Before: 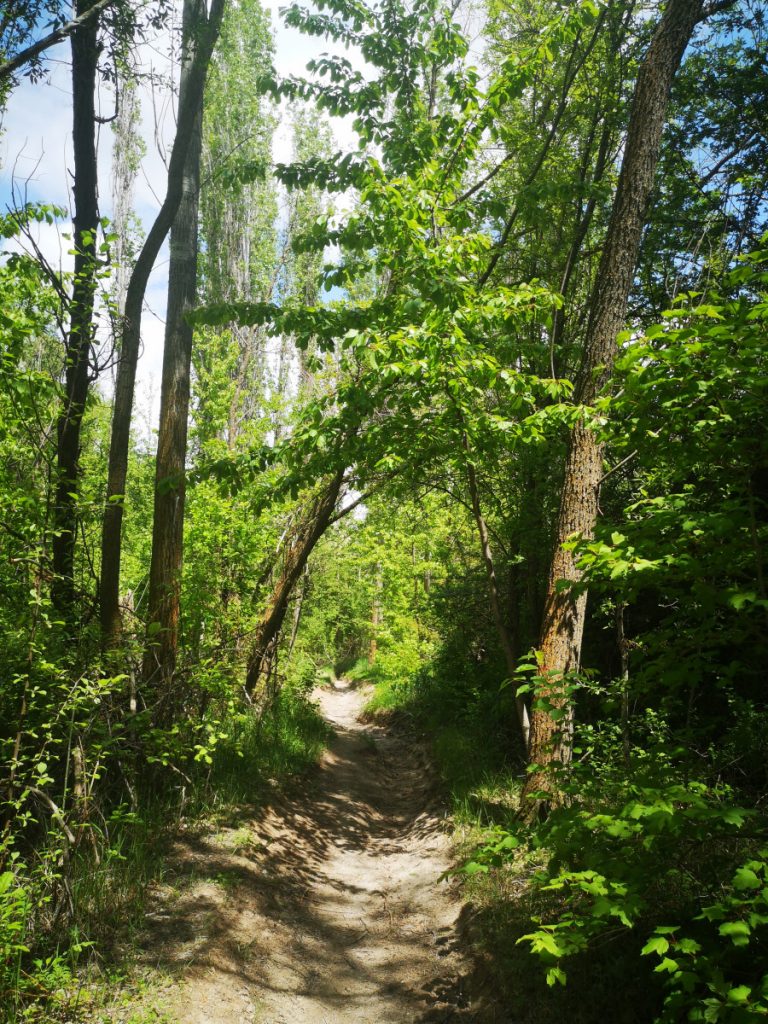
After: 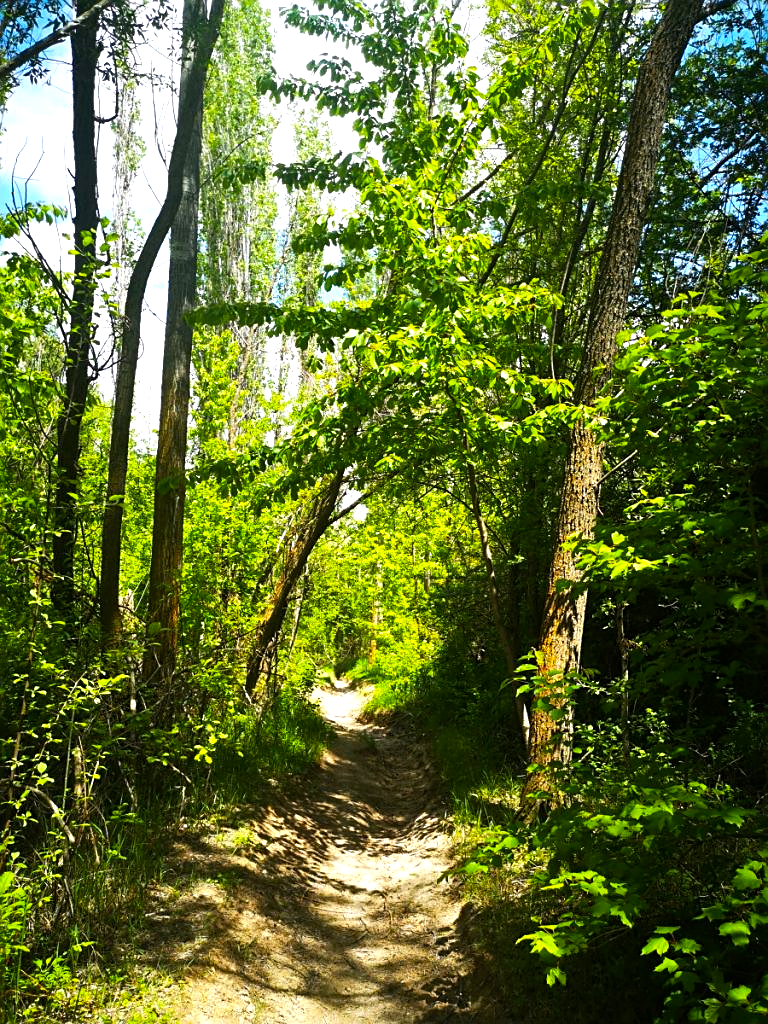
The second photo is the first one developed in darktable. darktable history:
color balance rgb: linear chroma grading › global chroma 9.824%, perceptual saturation grading › global saturation 19.263%, perceptual brilliance grading › global brilliance -4.909%, perceptual brilliance grading › highlights 24.299%, perceptual brilliance grading › mid-tones 7.499%, perceptual brilliance grading › shadows -4.707%, global vibrance 9.933%
haze removal: compatibility mode true, adaptive false
local contrast: mode bilateral grid, contrast 99, coarseness 99, detail 108%, midtone range 0.2
sharpen: on, module defaults
